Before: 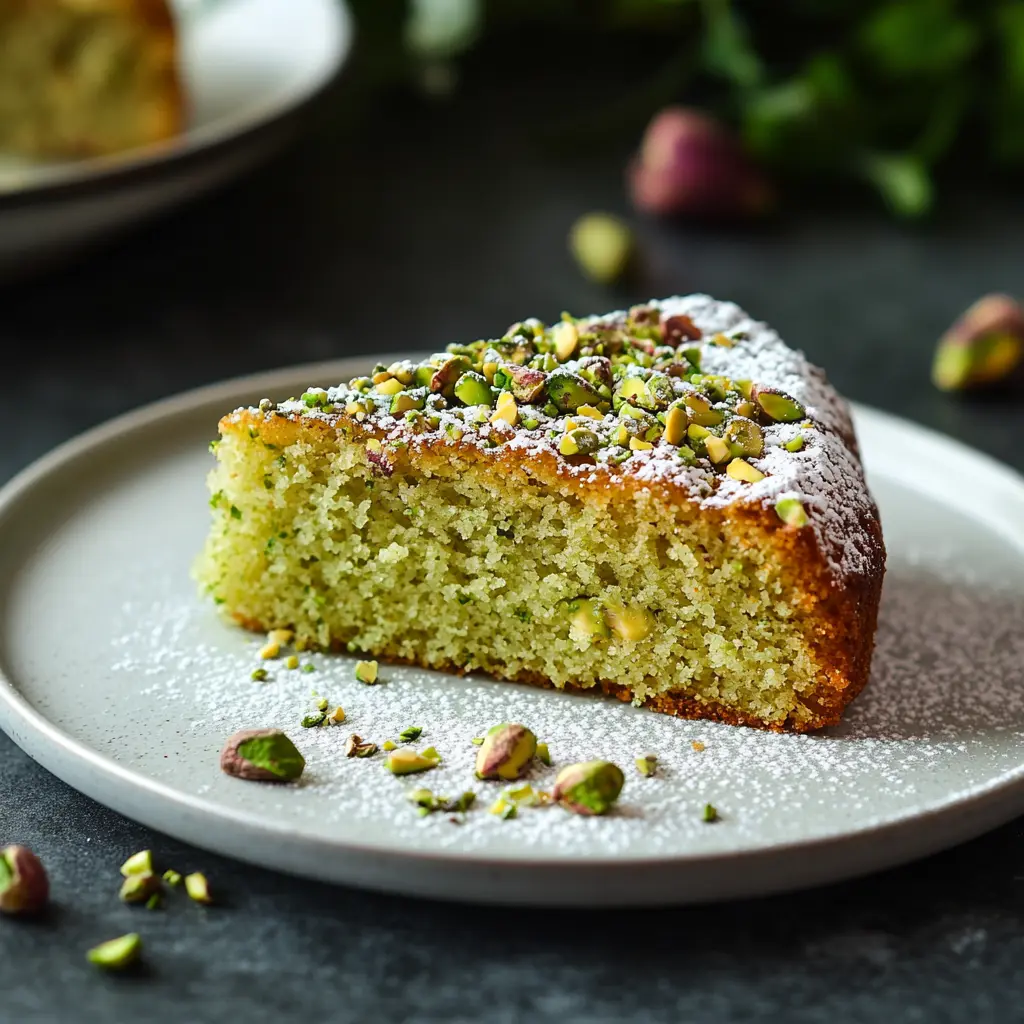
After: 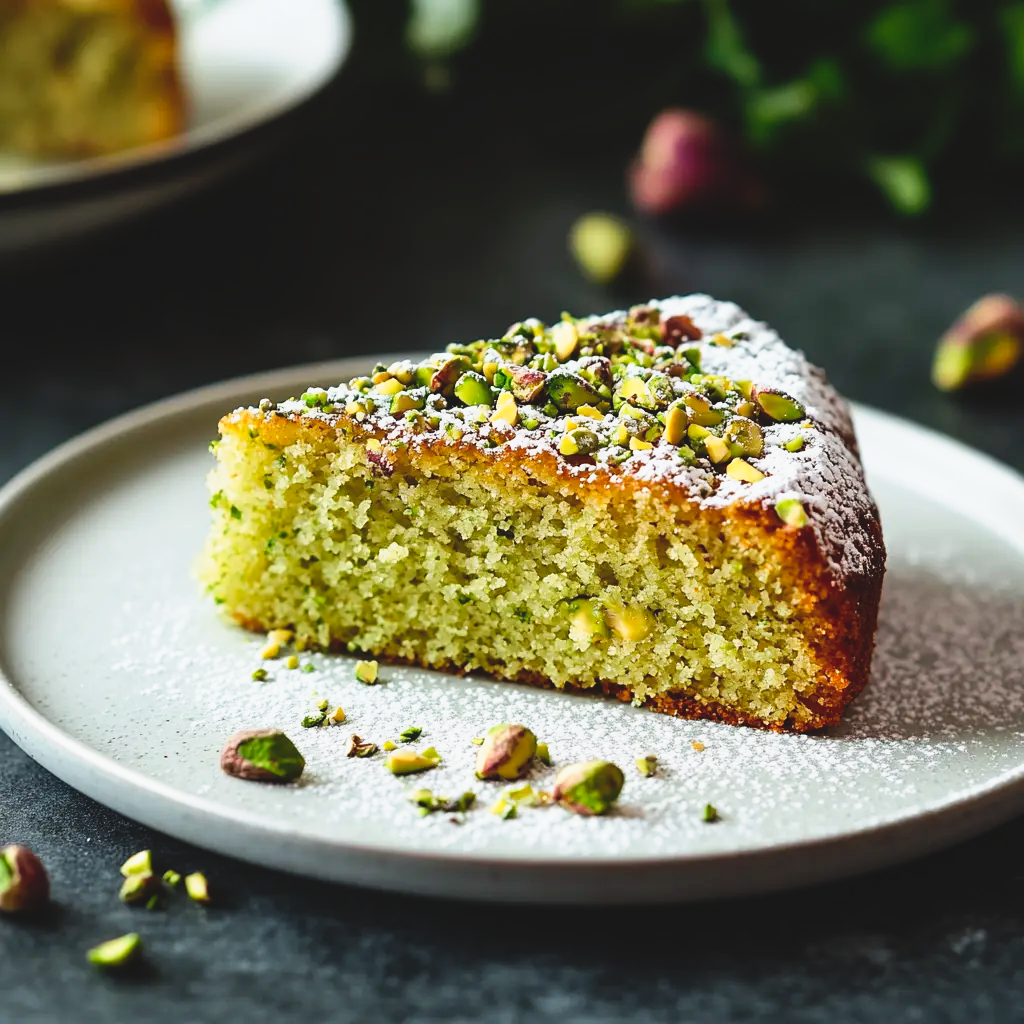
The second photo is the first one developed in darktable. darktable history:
tone curve: curves: ch0 [(0, 0.074) (0.129, 0.136) (0.285, 0.301) (0.689, 0.764) (0.854, 0.926) (0.987, 0.977)]; ch1 [(0, 0) (0.337, 0.249) (0.434, 0.437) (0.485, 0.491) (0.515, 0.495) (0.566, 0.57) (0.625, 0.625) (0.764, 0.806) (1, 1)]; ch2 [(0, 0) (0.314, 0.301) (0.401, 0.411) (0.505, 0.499) (0.54, 0.54) (0.608, 0.613) (0.706, 0.735) (1, 1)], preserve colors none
